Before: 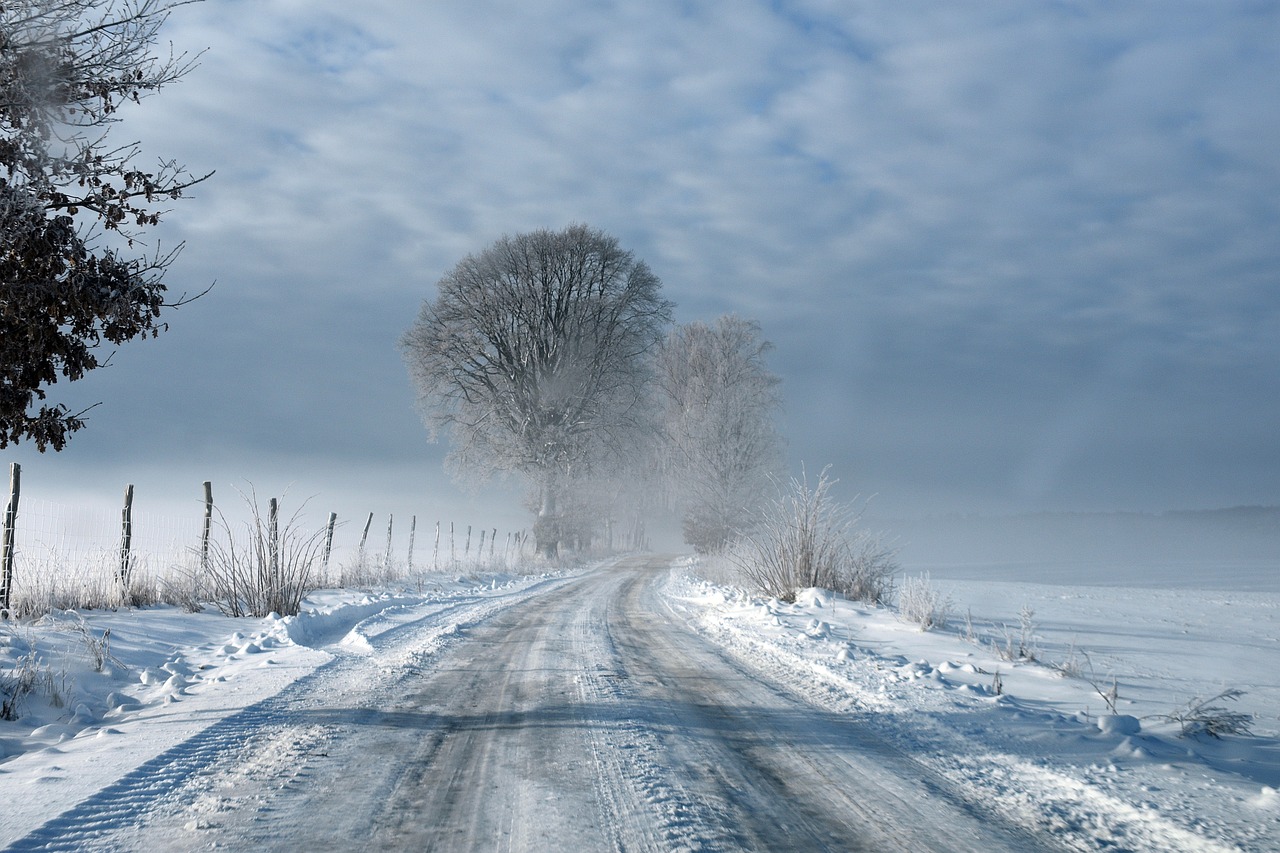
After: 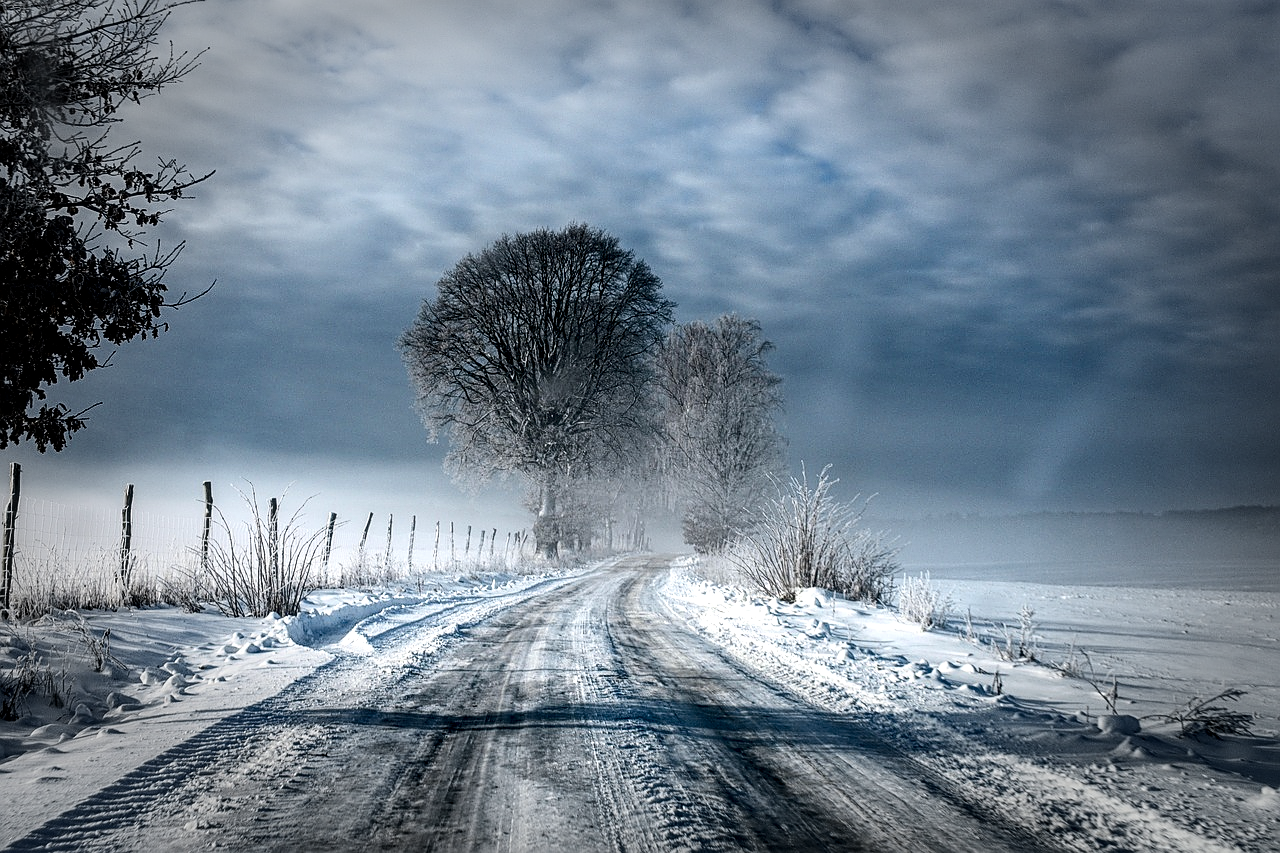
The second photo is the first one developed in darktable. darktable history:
sharpen: on, module defaults
local contrast: highlights 24%, detail 150%
contrast brightness saturation: contrast 0.245, brightness -0.241, saturation 0.14
shadows and highlights: shadows -55.12, highlights 86.93, soften with gaussian
vignetting: fall-off start 65.86%, fall-off radius 39.67%, automatic ratio true, width/height ratio 0.666
